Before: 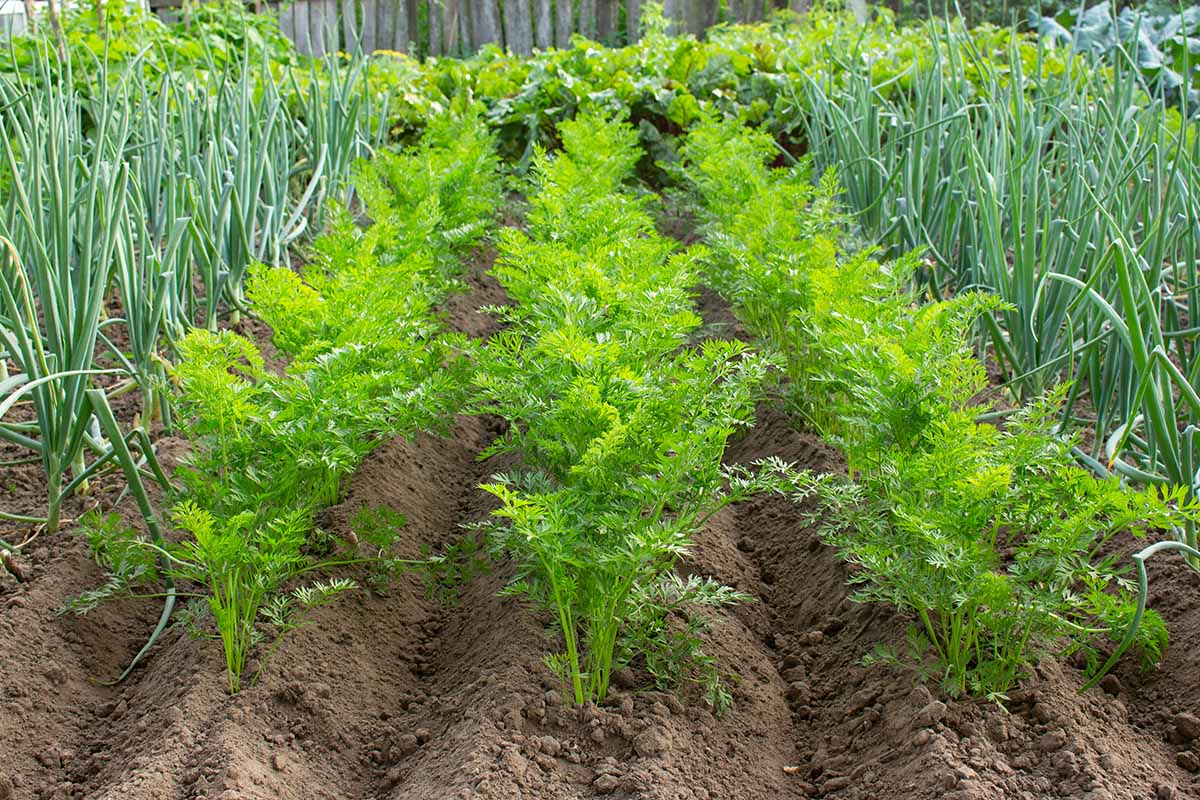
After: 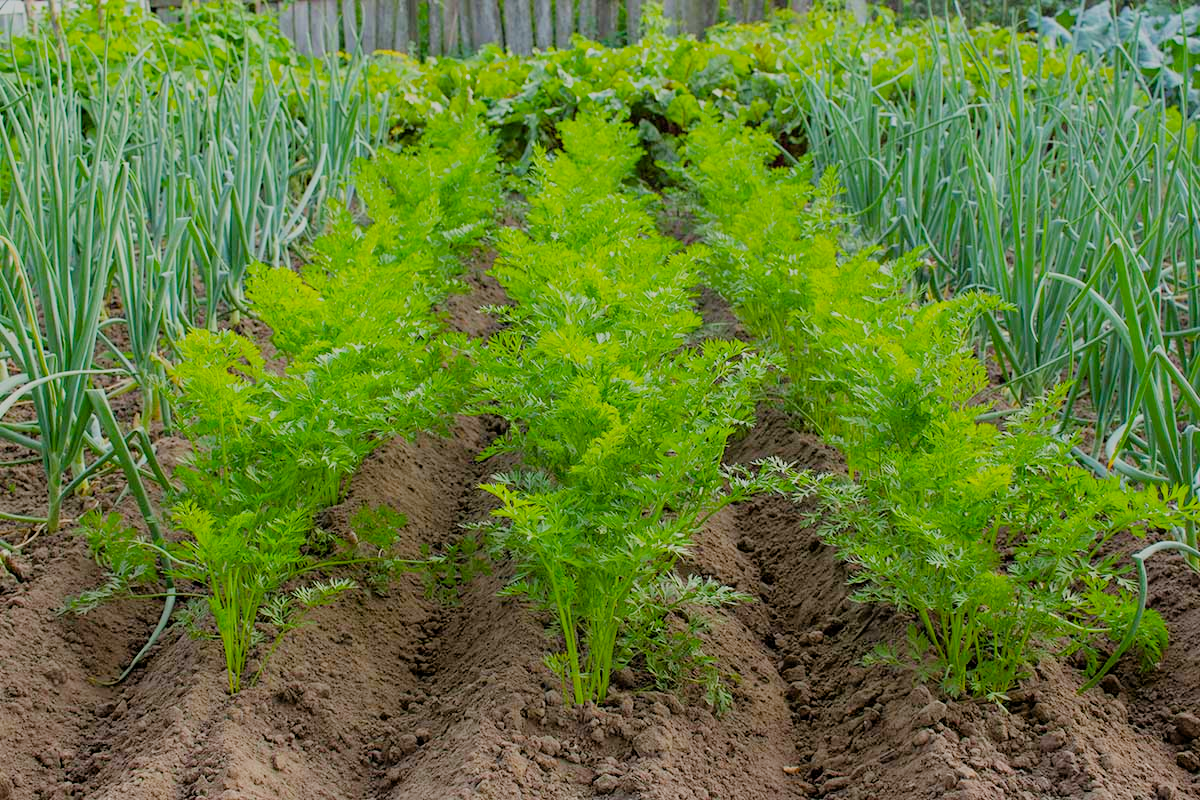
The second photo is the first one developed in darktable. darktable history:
filmic rgb: black relative exposure -6.58 EV, white relative exposure 4.72 EV, hardness 3.13, contrast 0.794, iterations of high-quality reconstruction 10
color balance rgb: perceptual saturation grading › global saturation 19.642%, global vibrance 20%
